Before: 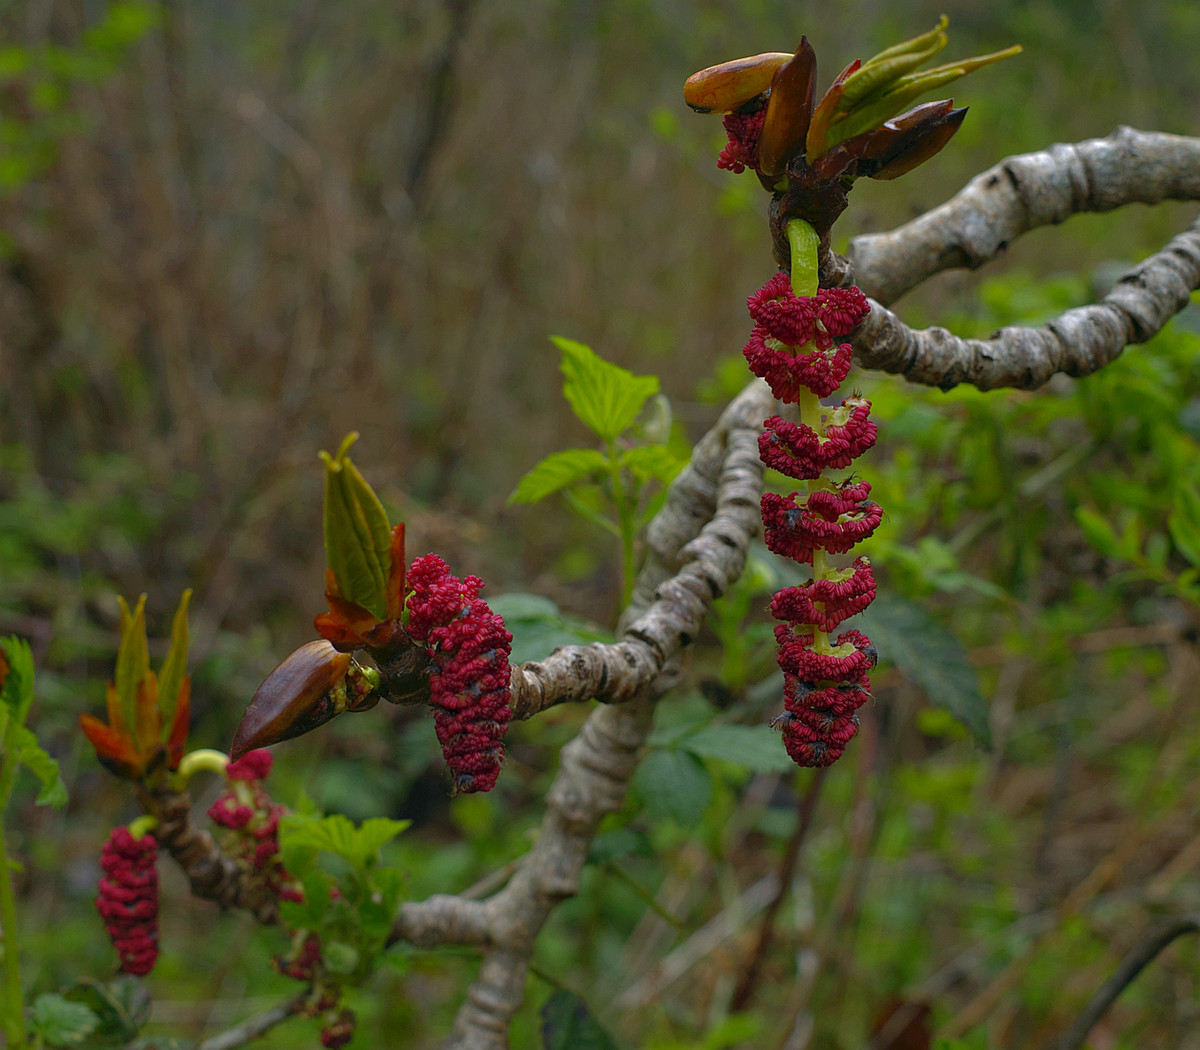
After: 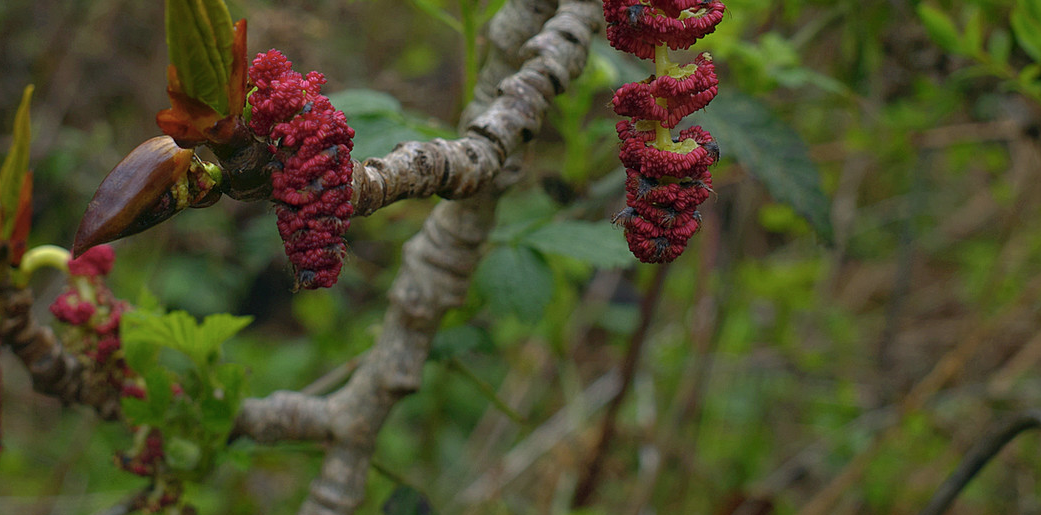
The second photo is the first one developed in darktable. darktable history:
tone equalizer: on, module defaults
color zones: curves: ch0 [(0, 0.558) (0.143, 0.559) (0.286, 0.529) (0.429, 0.505) (0.571, 0.5) (0.714, 0.5) (0.857, 0.5) (1, 0.558)]; ch1 [(0, 0.469) (0.01, 0.469) (0.12, 0.446) (0.248, 0.469) (0.5, 0.5) (0.748, 0.5) (0.99, 0.469) (1, 0.469)]
crop and rotate: left 13.236%, top 48.085%, bottom 2.79%
